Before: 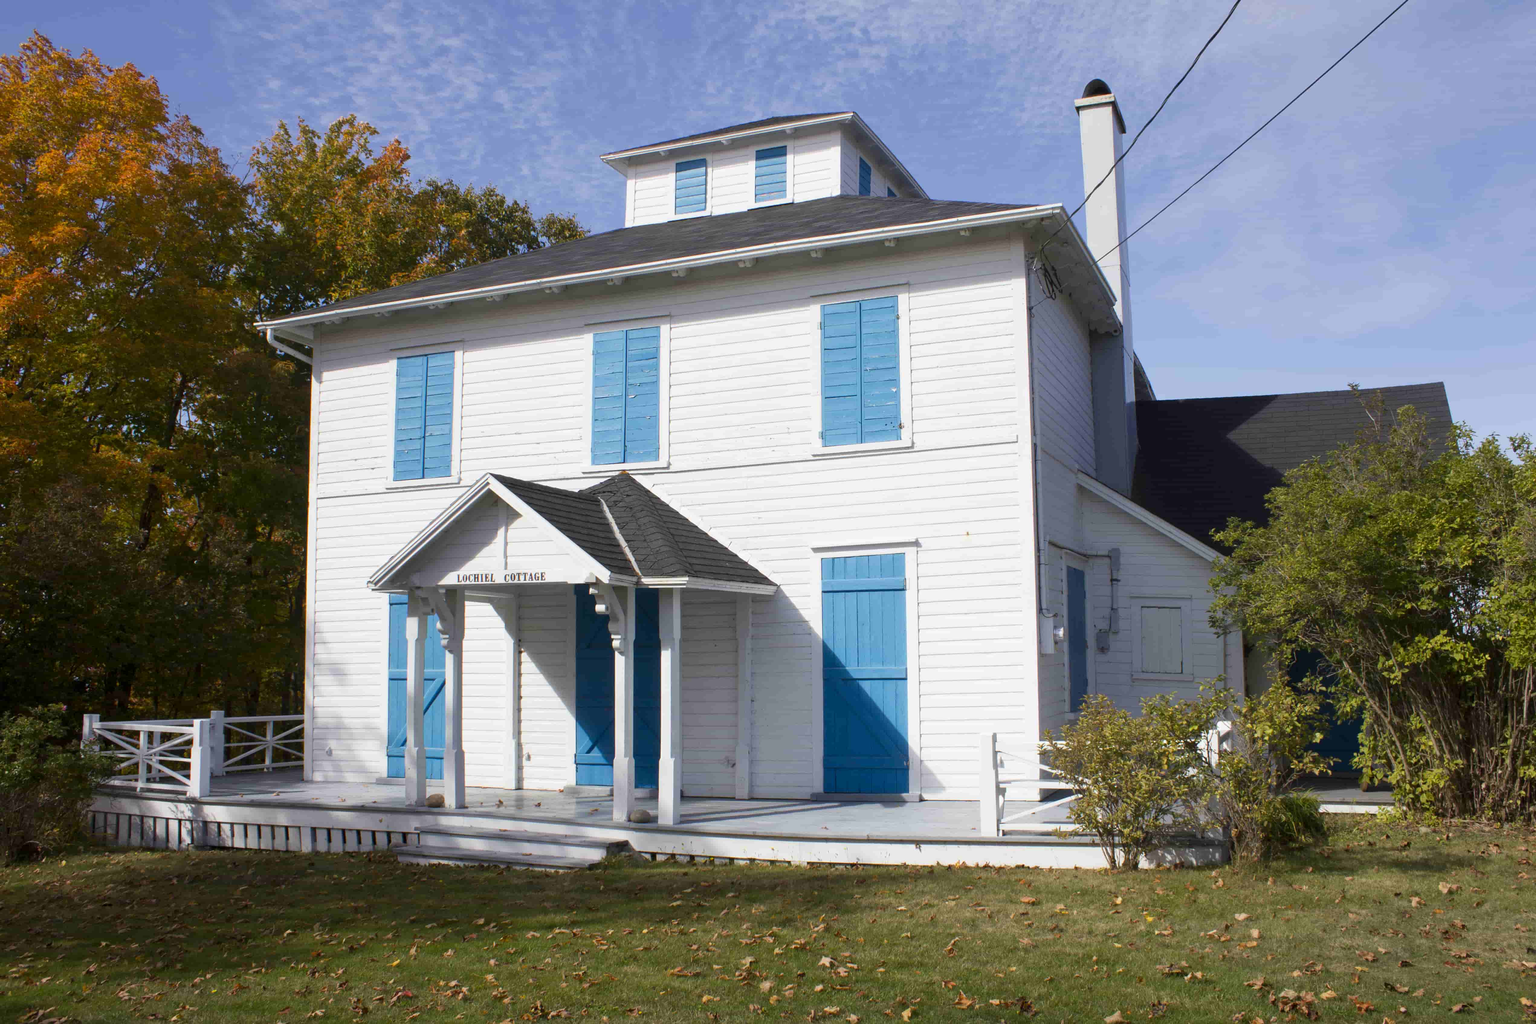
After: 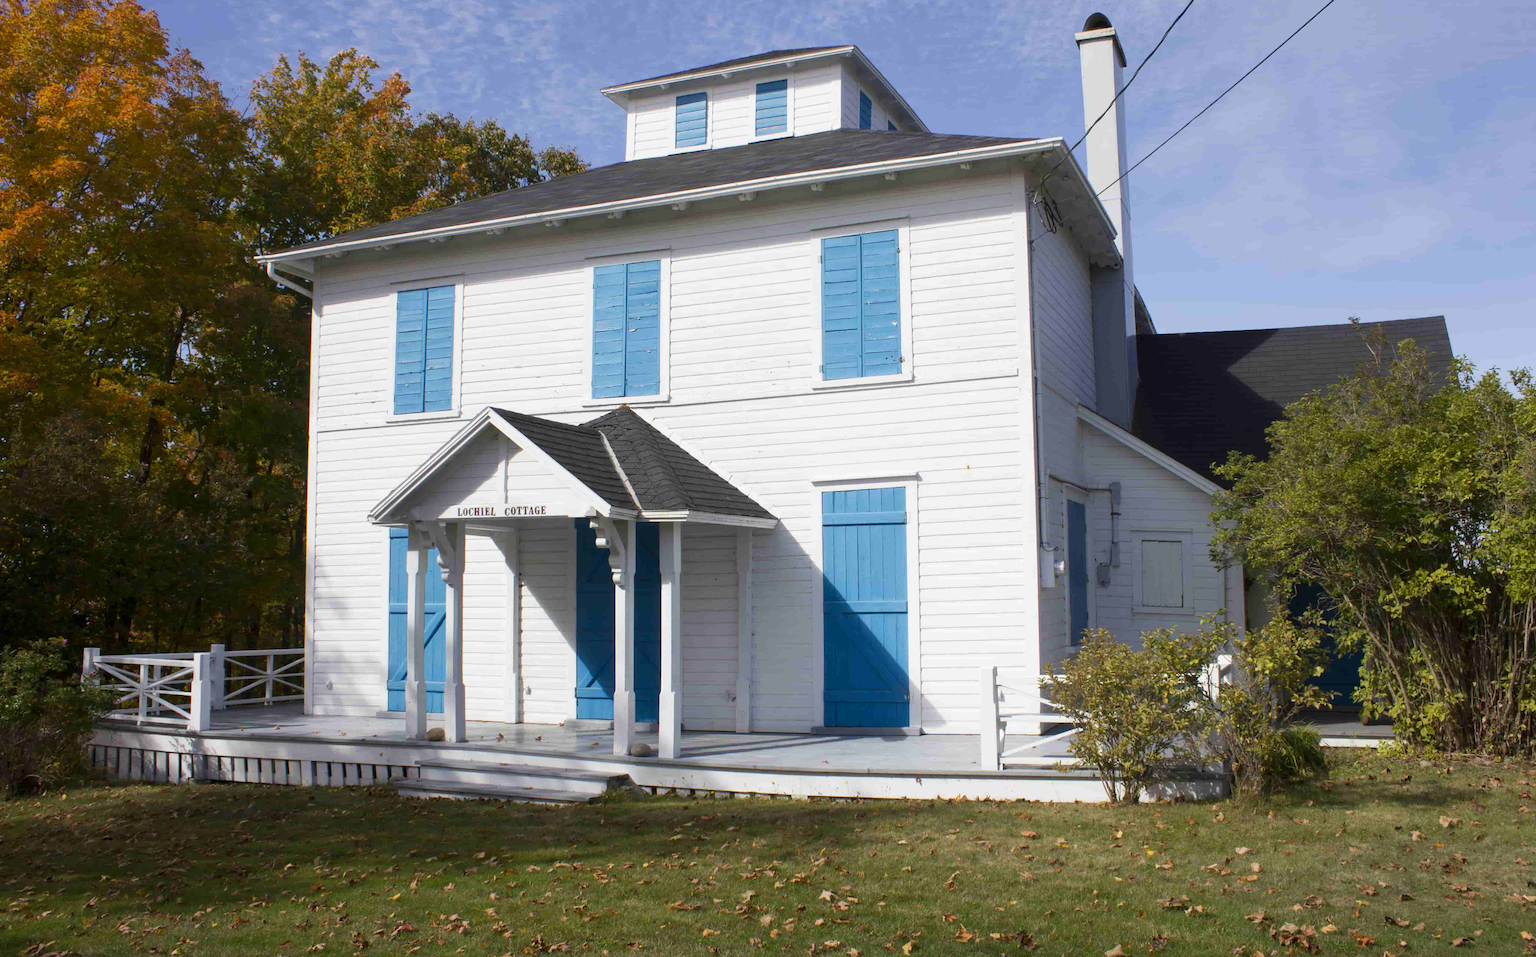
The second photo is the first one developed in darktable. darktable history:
crop and rotate: top 6.539%
